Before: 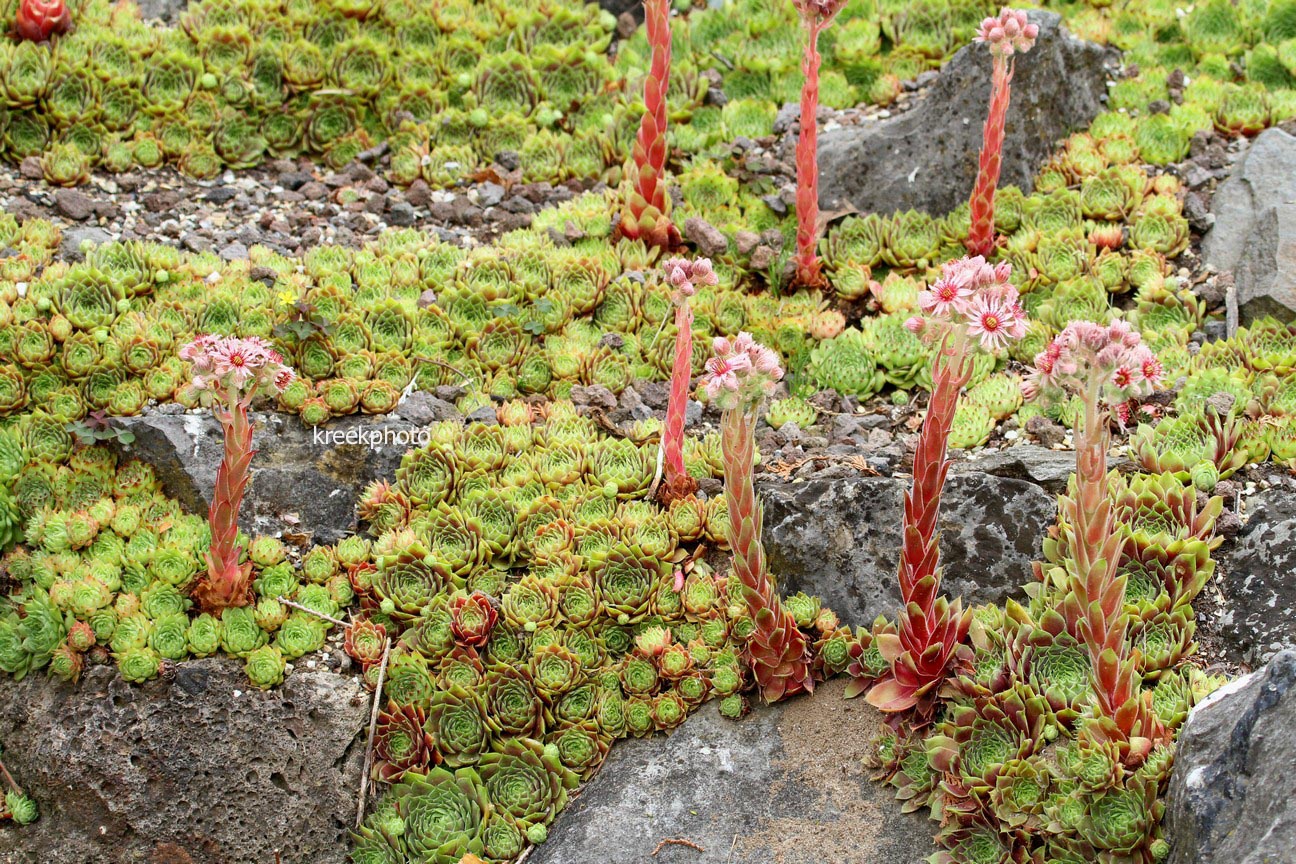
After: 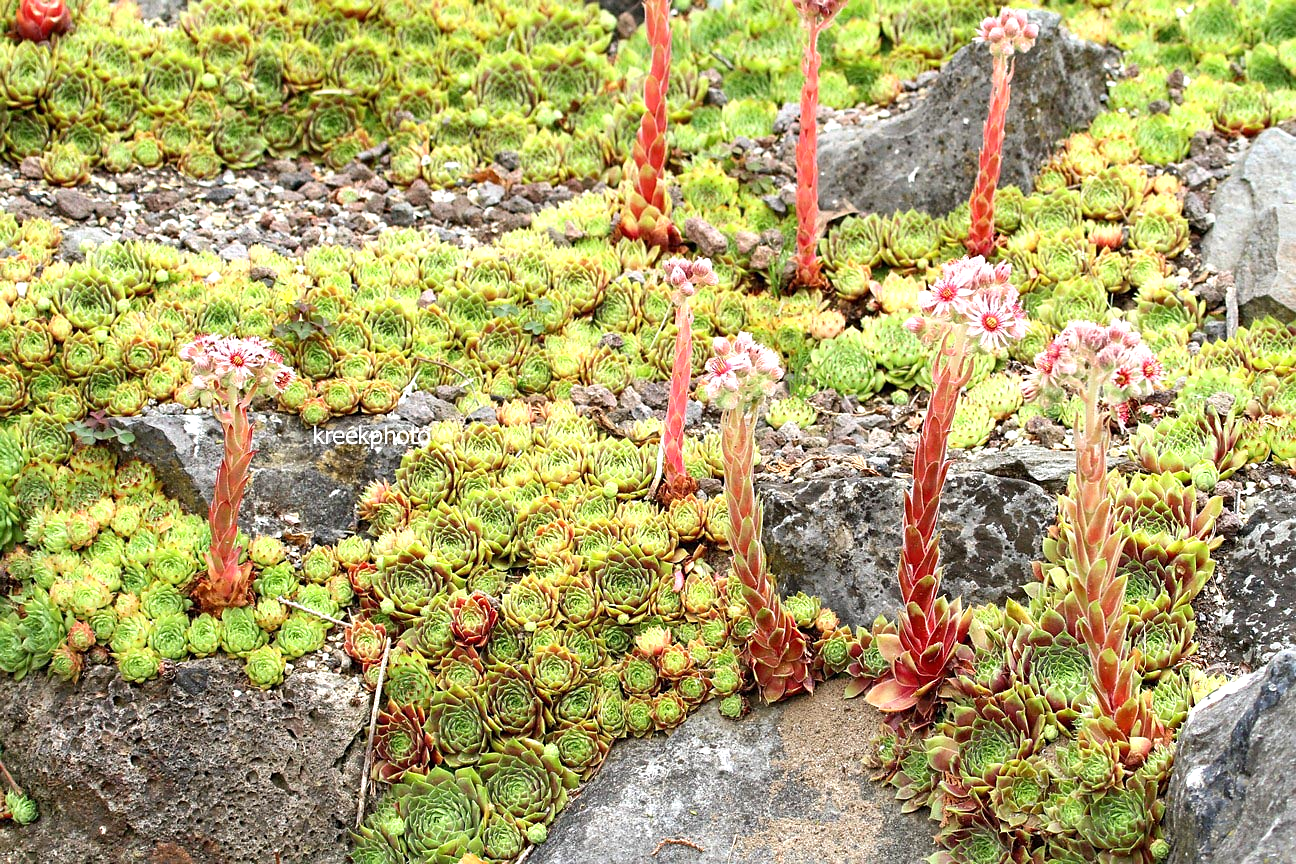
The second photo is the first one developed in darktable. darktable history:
sharpen: radius 1.458, amount 0.398, threshold 1.271
exposure: black level correction 0, exposure 0.6 EV, compensate exposure bias true, compensate highlight preservation false
